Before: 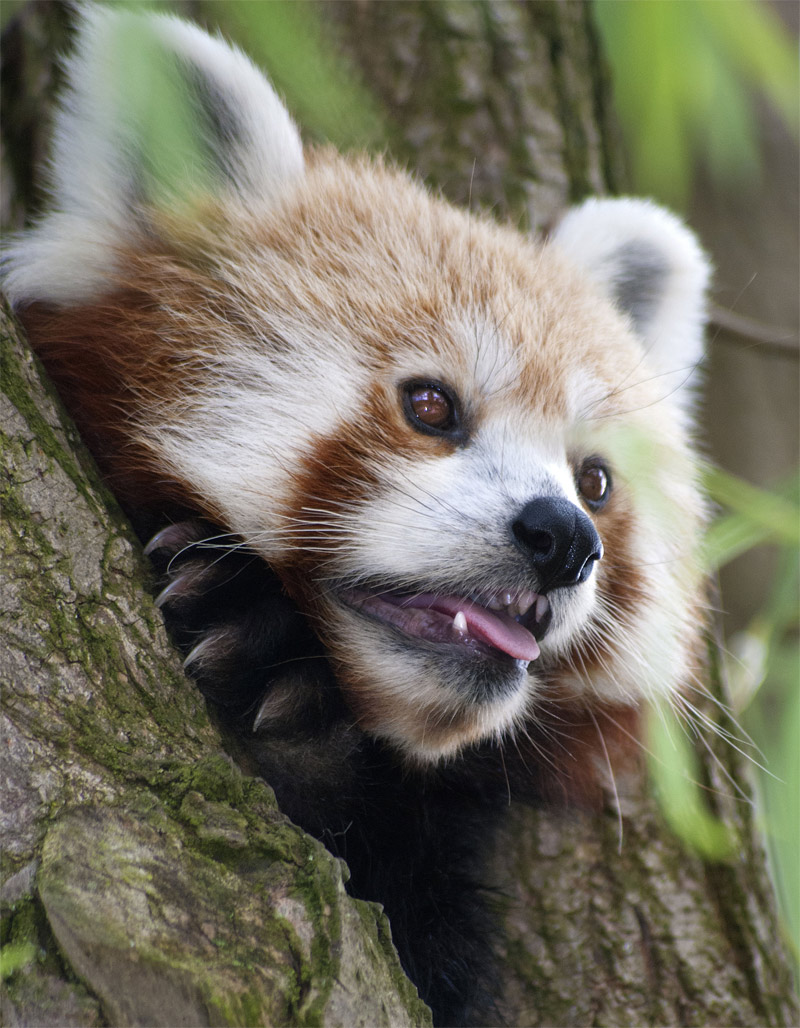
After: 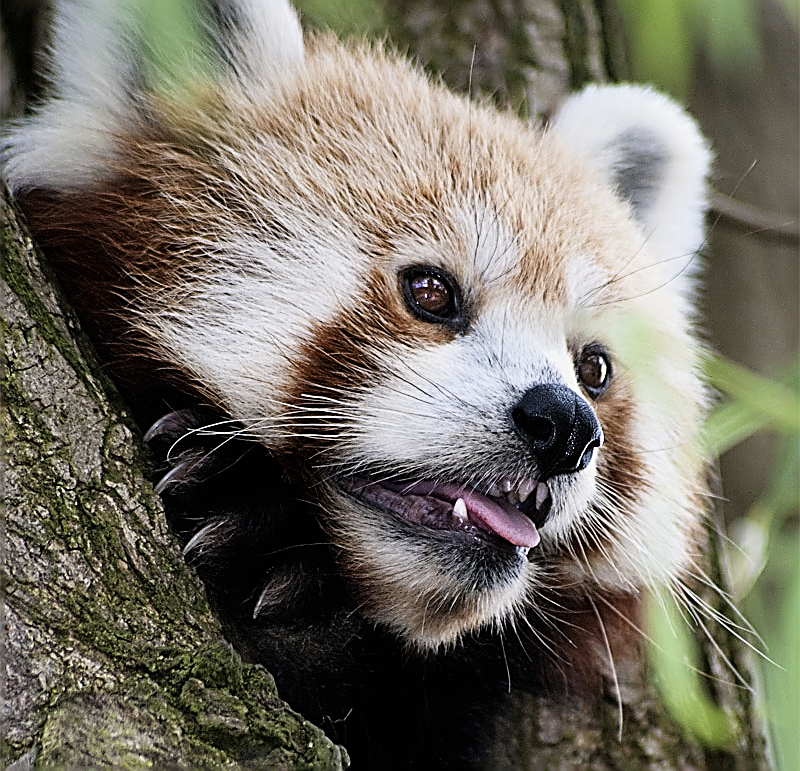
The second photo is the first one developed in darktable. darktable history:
crop: top 11.038%, bottom 13.962%
filmic rgb: black relative exposure -8.07 EV, white relative exposure 3 EV, hardness 5.35, contrast 1.25
sharpen: amount 2
